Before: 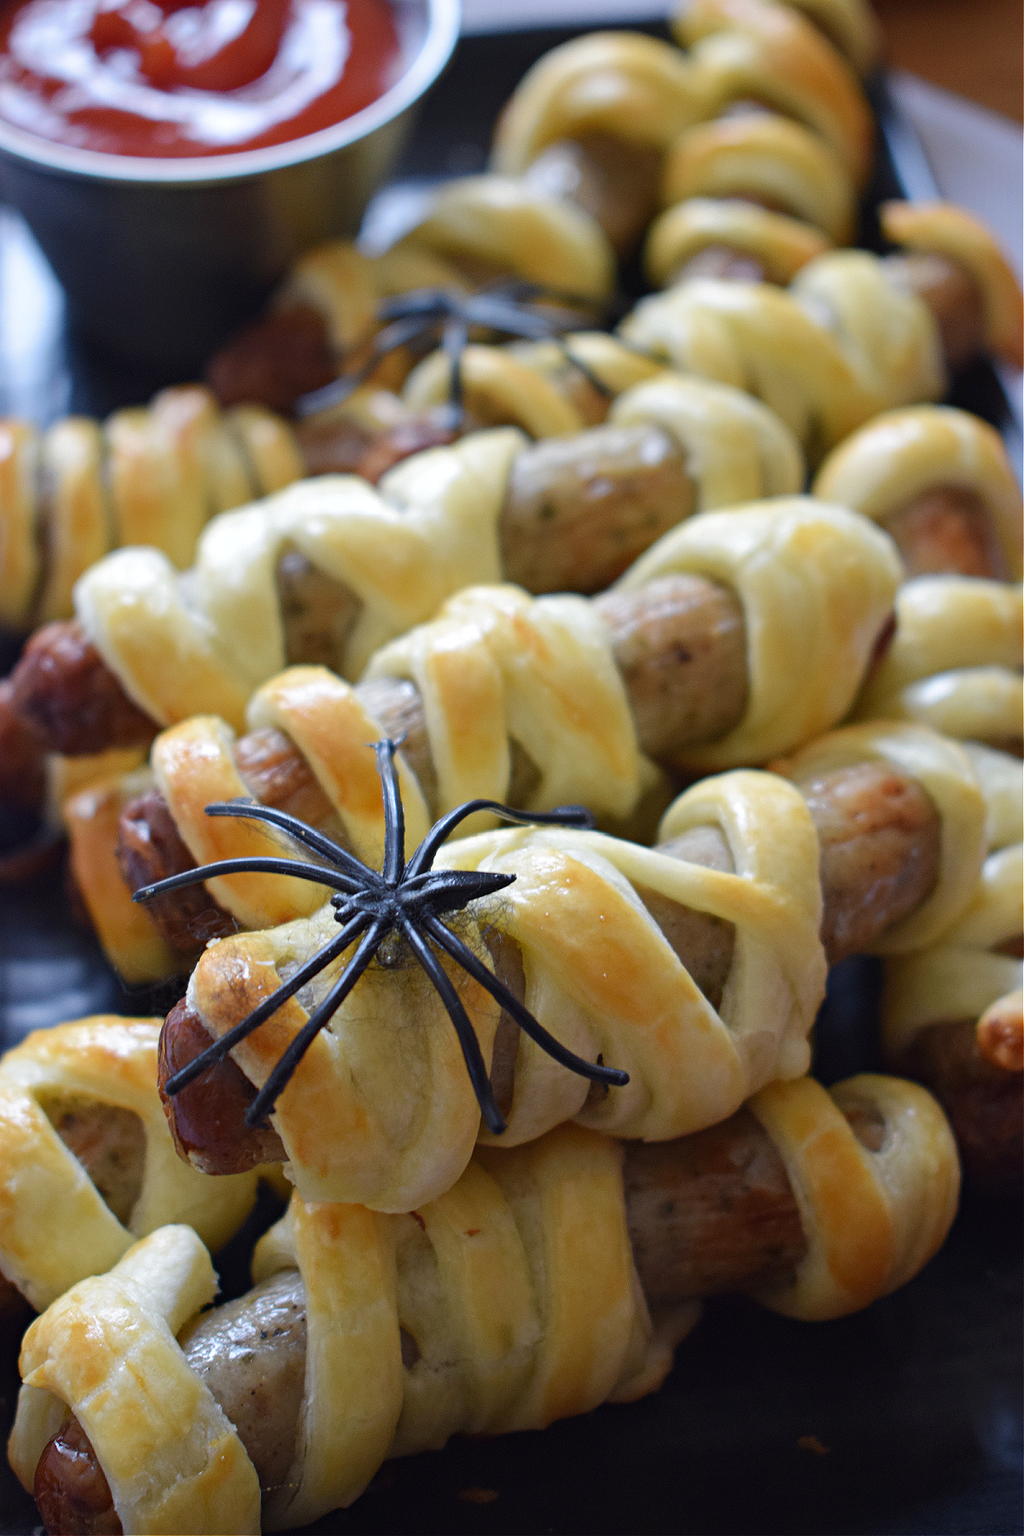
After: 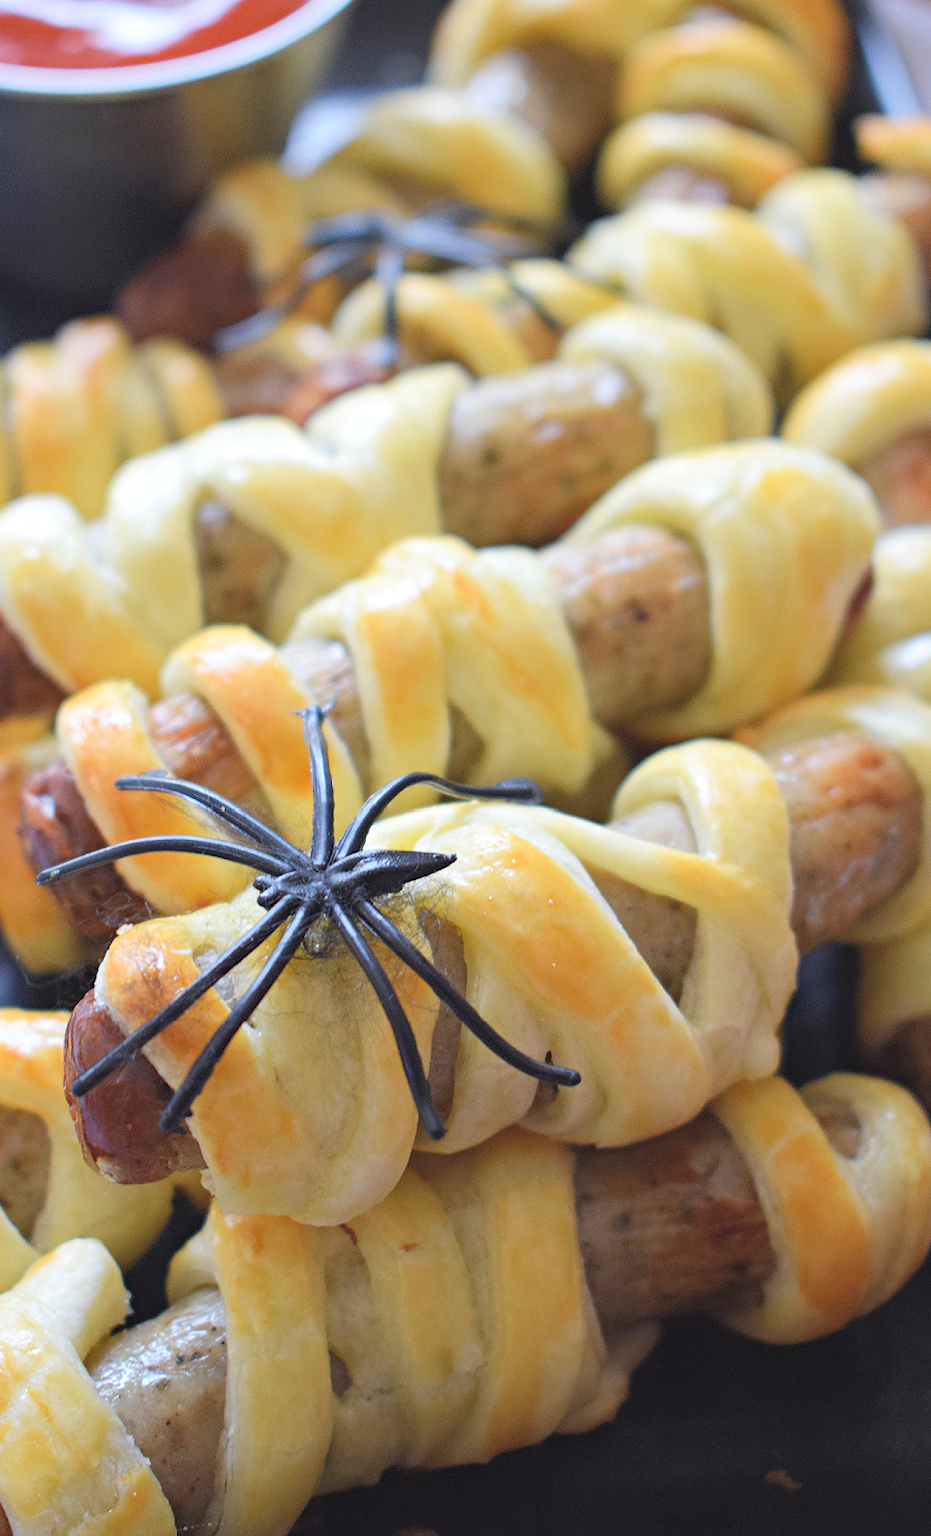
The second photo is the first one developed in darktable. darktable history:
crop: left 9.832%, top 6.241%, right 7.172%, bottom 2.586%
contrast brightness saturation: contrast 0.1, brightness 0.314, saturation 0.14
